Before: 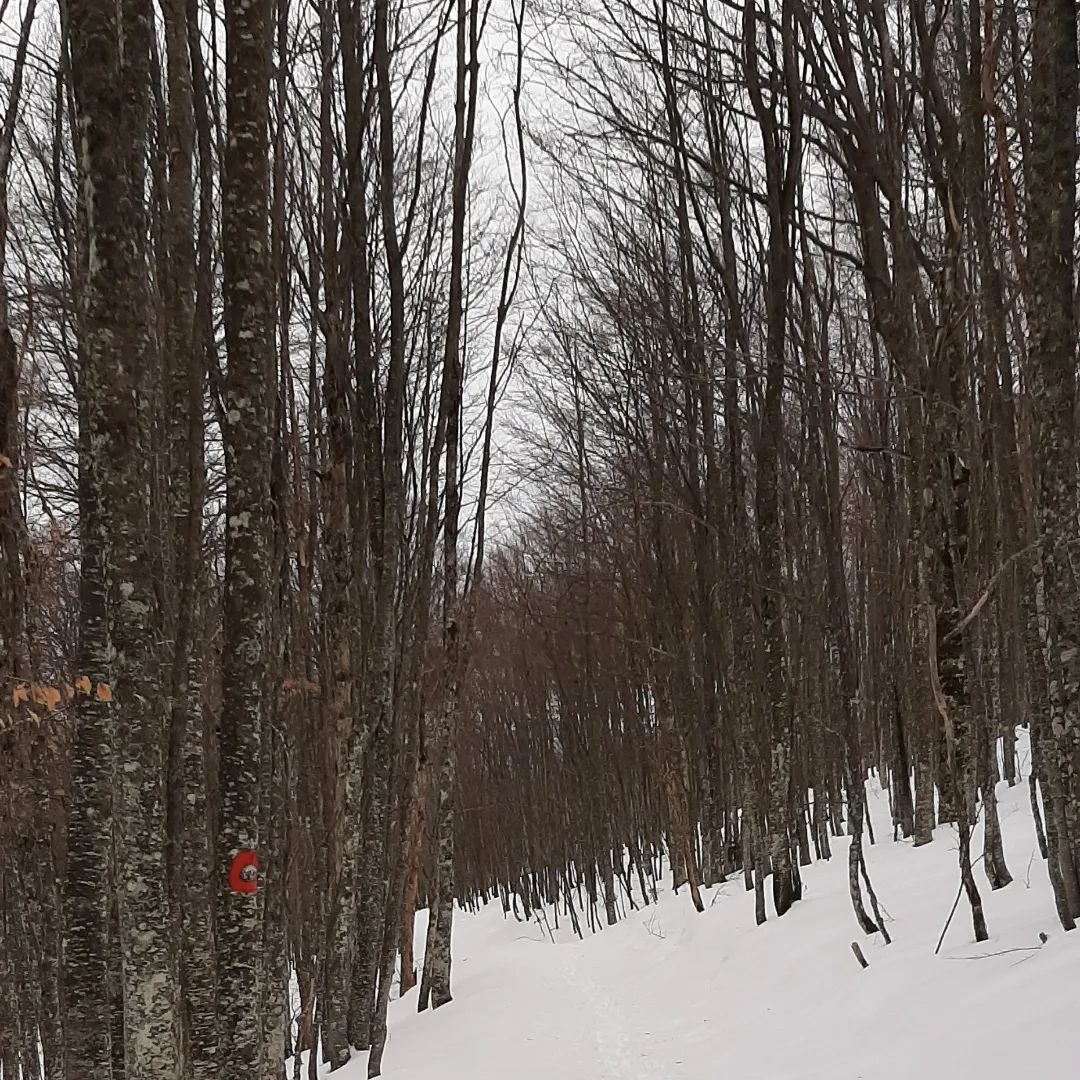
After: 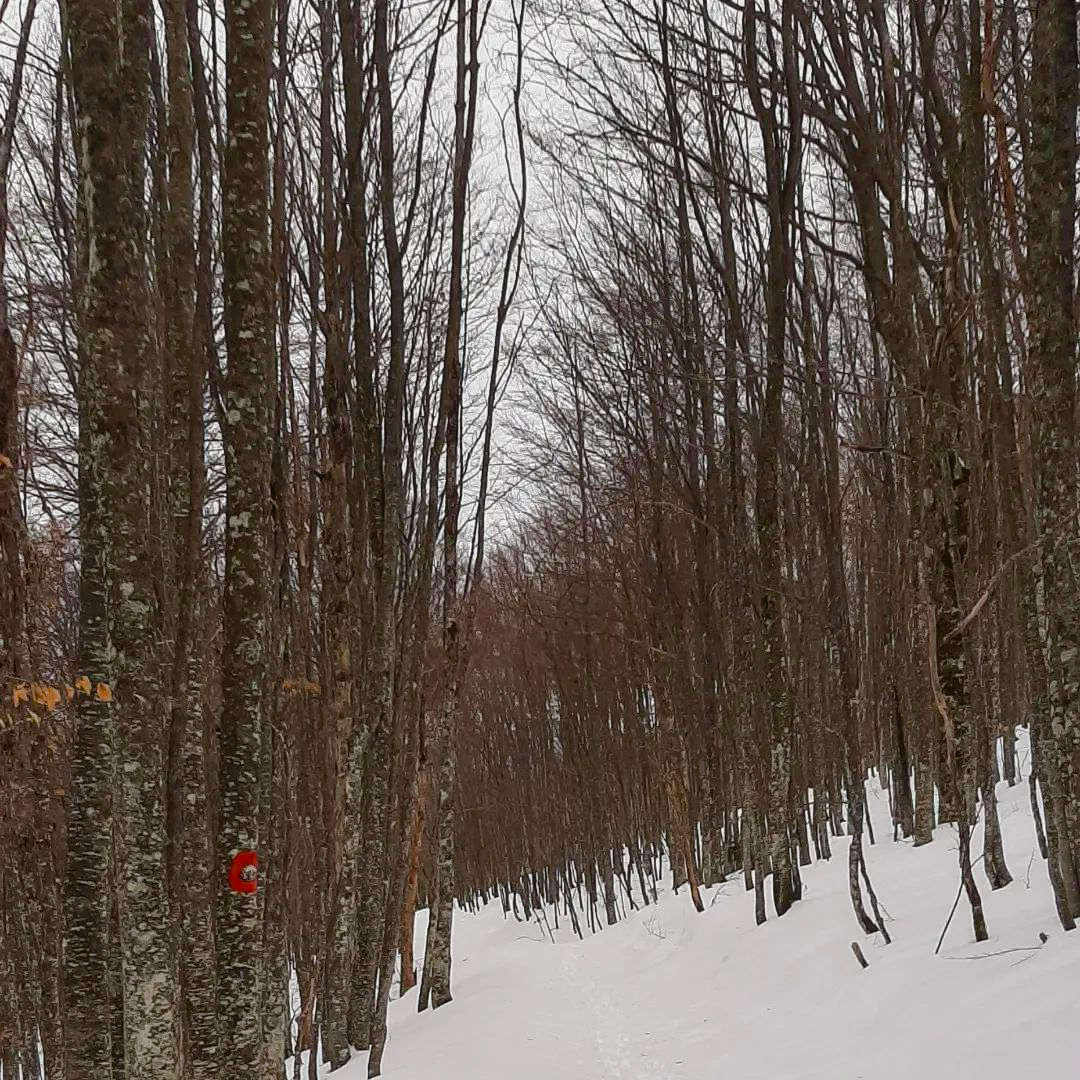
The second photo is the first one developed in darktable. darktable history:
color zones: curves: ch2 [(0, 0.5) (0.143, 0.5) (0.286, 0.416) (0.429, 0.5) (0.571, 0.5) (0.714, 0.5) (0.857, 0.5) (1, 0.5)], mix -124.04%
local contrast: detail 110%
color balance rgb: perceptual saturation grading › global saturation 0.748%, perceptual saturation grading › mid-tones 6.403%, perceptual saturation grading › shadows 71.671%
tone equalizer: on, module defaults
